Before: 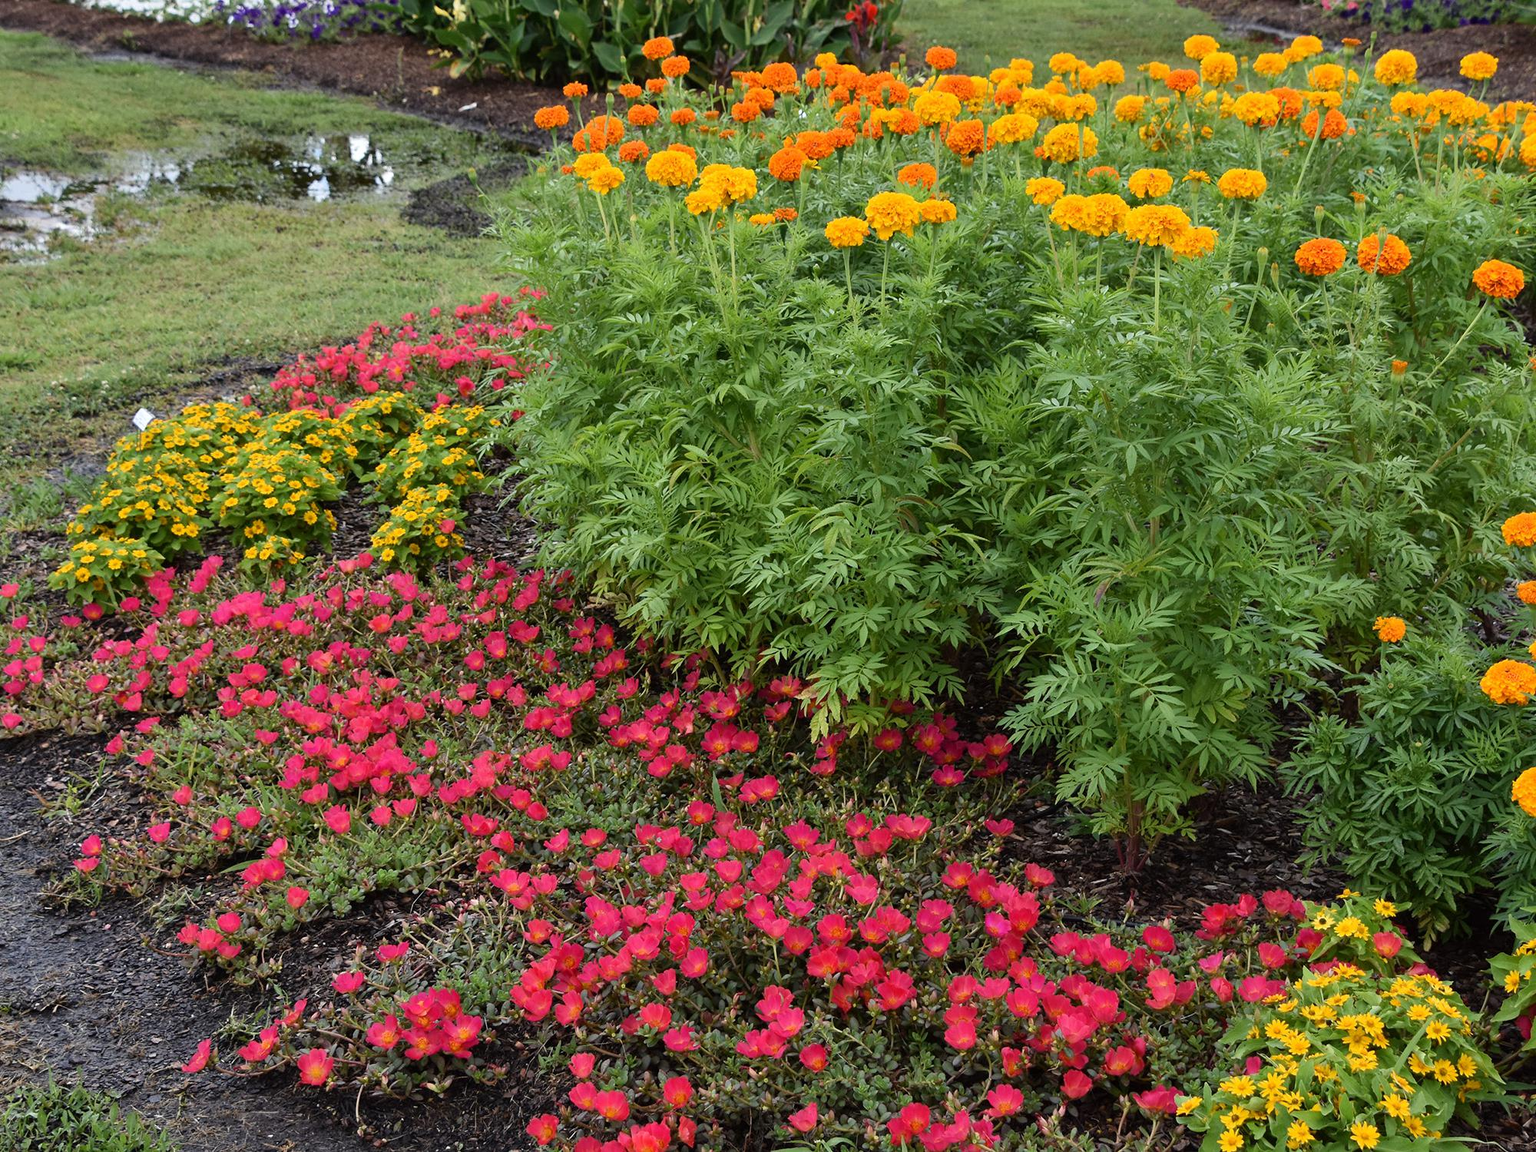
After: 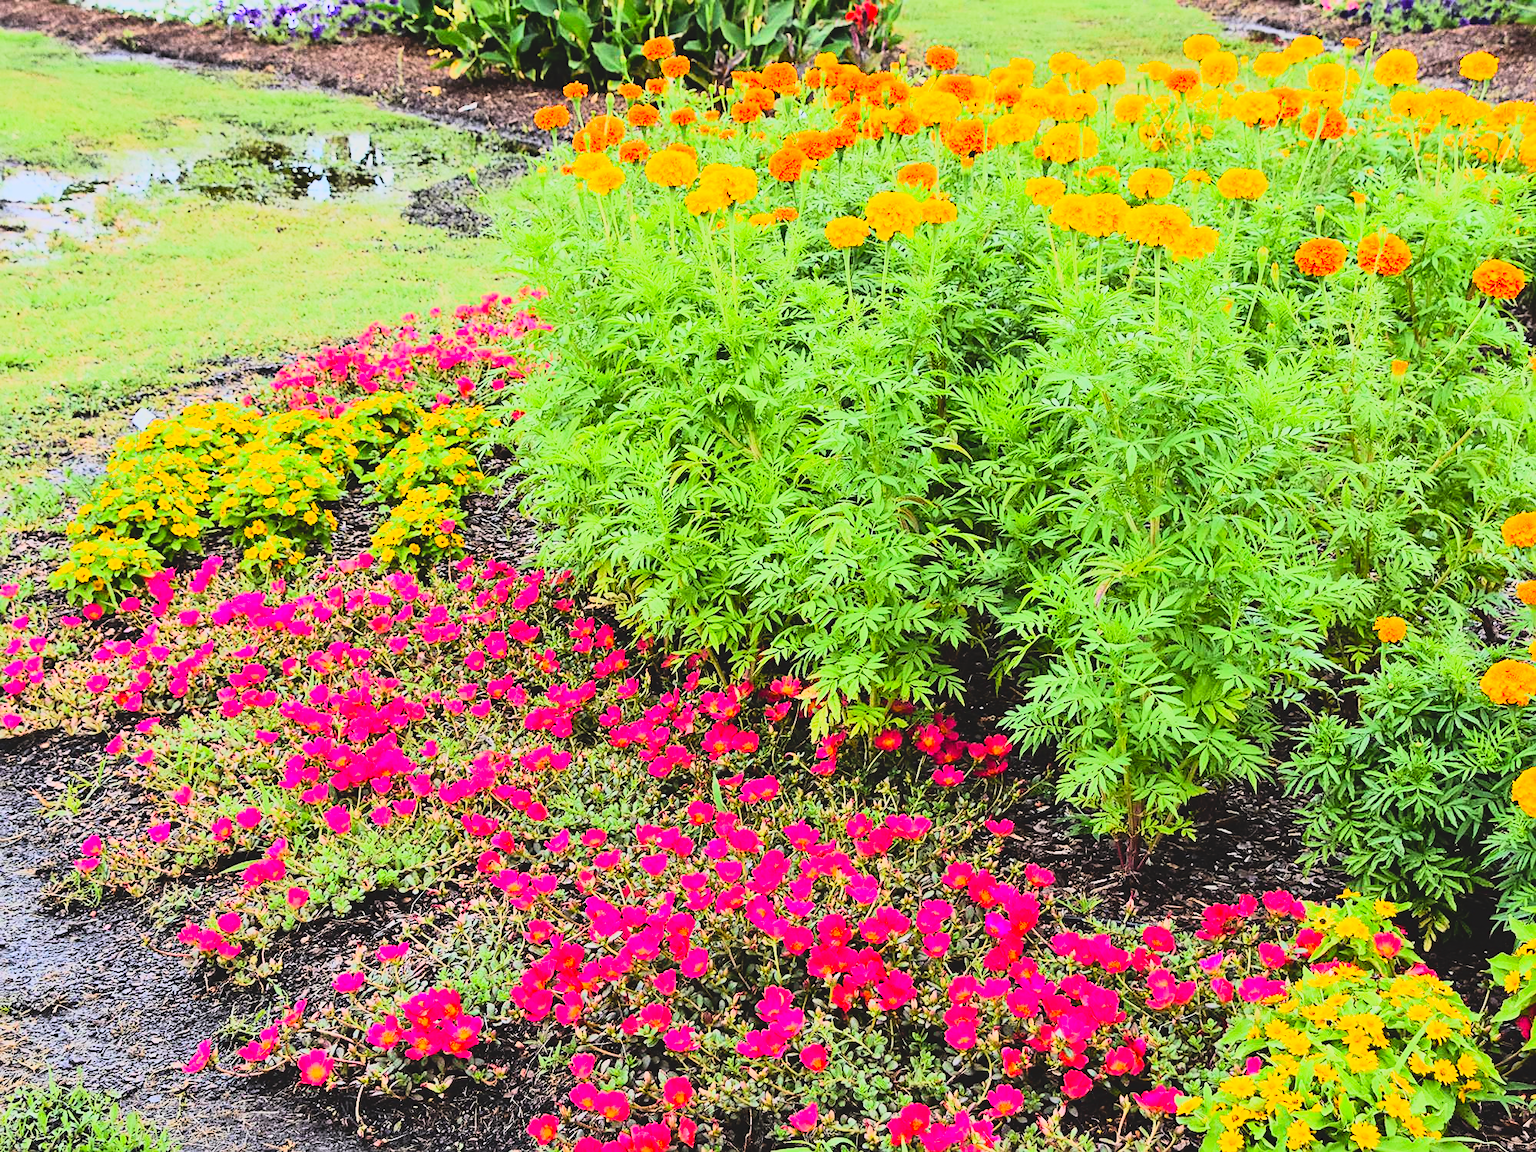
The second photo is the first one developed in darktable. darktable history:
contrast brightness saturation: contrast -0.19, saturation 0.19
exposure: black level correction 0.001, exposure 0.955 EV, compensate exposure bias true, compensate highlight preservation false
rgb curve: curves: ch0 [(0, 0) (0.21, 0.15) (0.24, 0.21) (0.5, 0.75) (0.75, 0.96) (0.89, 0.99) (1, 1)]; ch1 [(0, 0.02) (0.21, 0.13) (0.25, 0.2) (0.5, 0.67) (0.75, 0.9) (0.89, 0.97) (1, 1)]; ch2 [(0, 0.02) (0.21, 0.13) (0.25, 0.2) (0.5, 0.67) (0.75, 0.9) (0.89, 0.97) (1, 1)], compensate middle gray true
sharpen: on, module defaults
